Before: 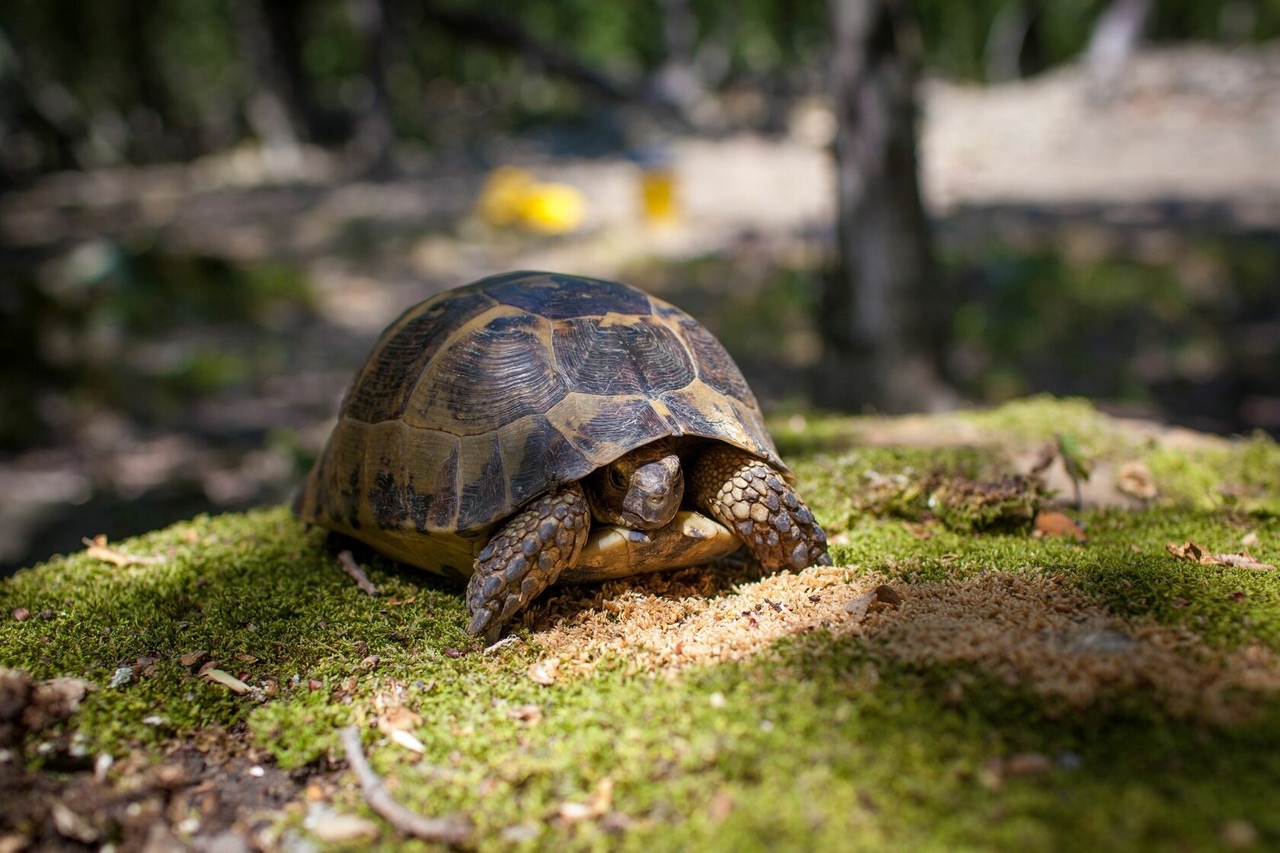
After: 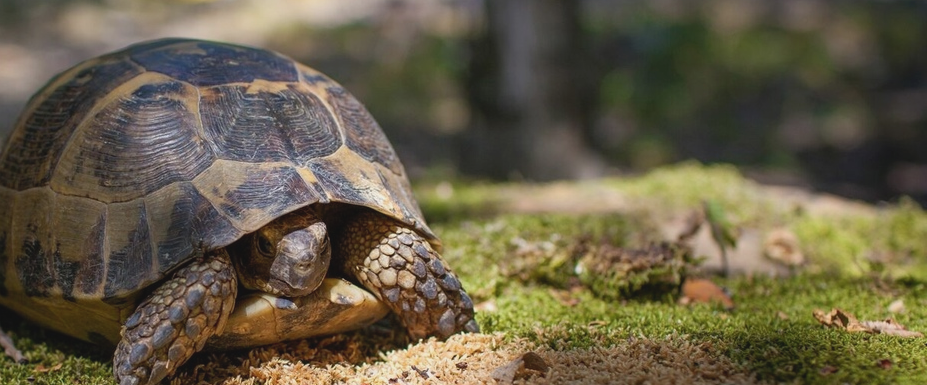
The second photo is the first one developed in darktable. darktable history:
contrast brightness saturation: contrast -0.102, saturation -0.087
crop and rotate: left 27.578%, top 27.358%, bottom 27.471%
